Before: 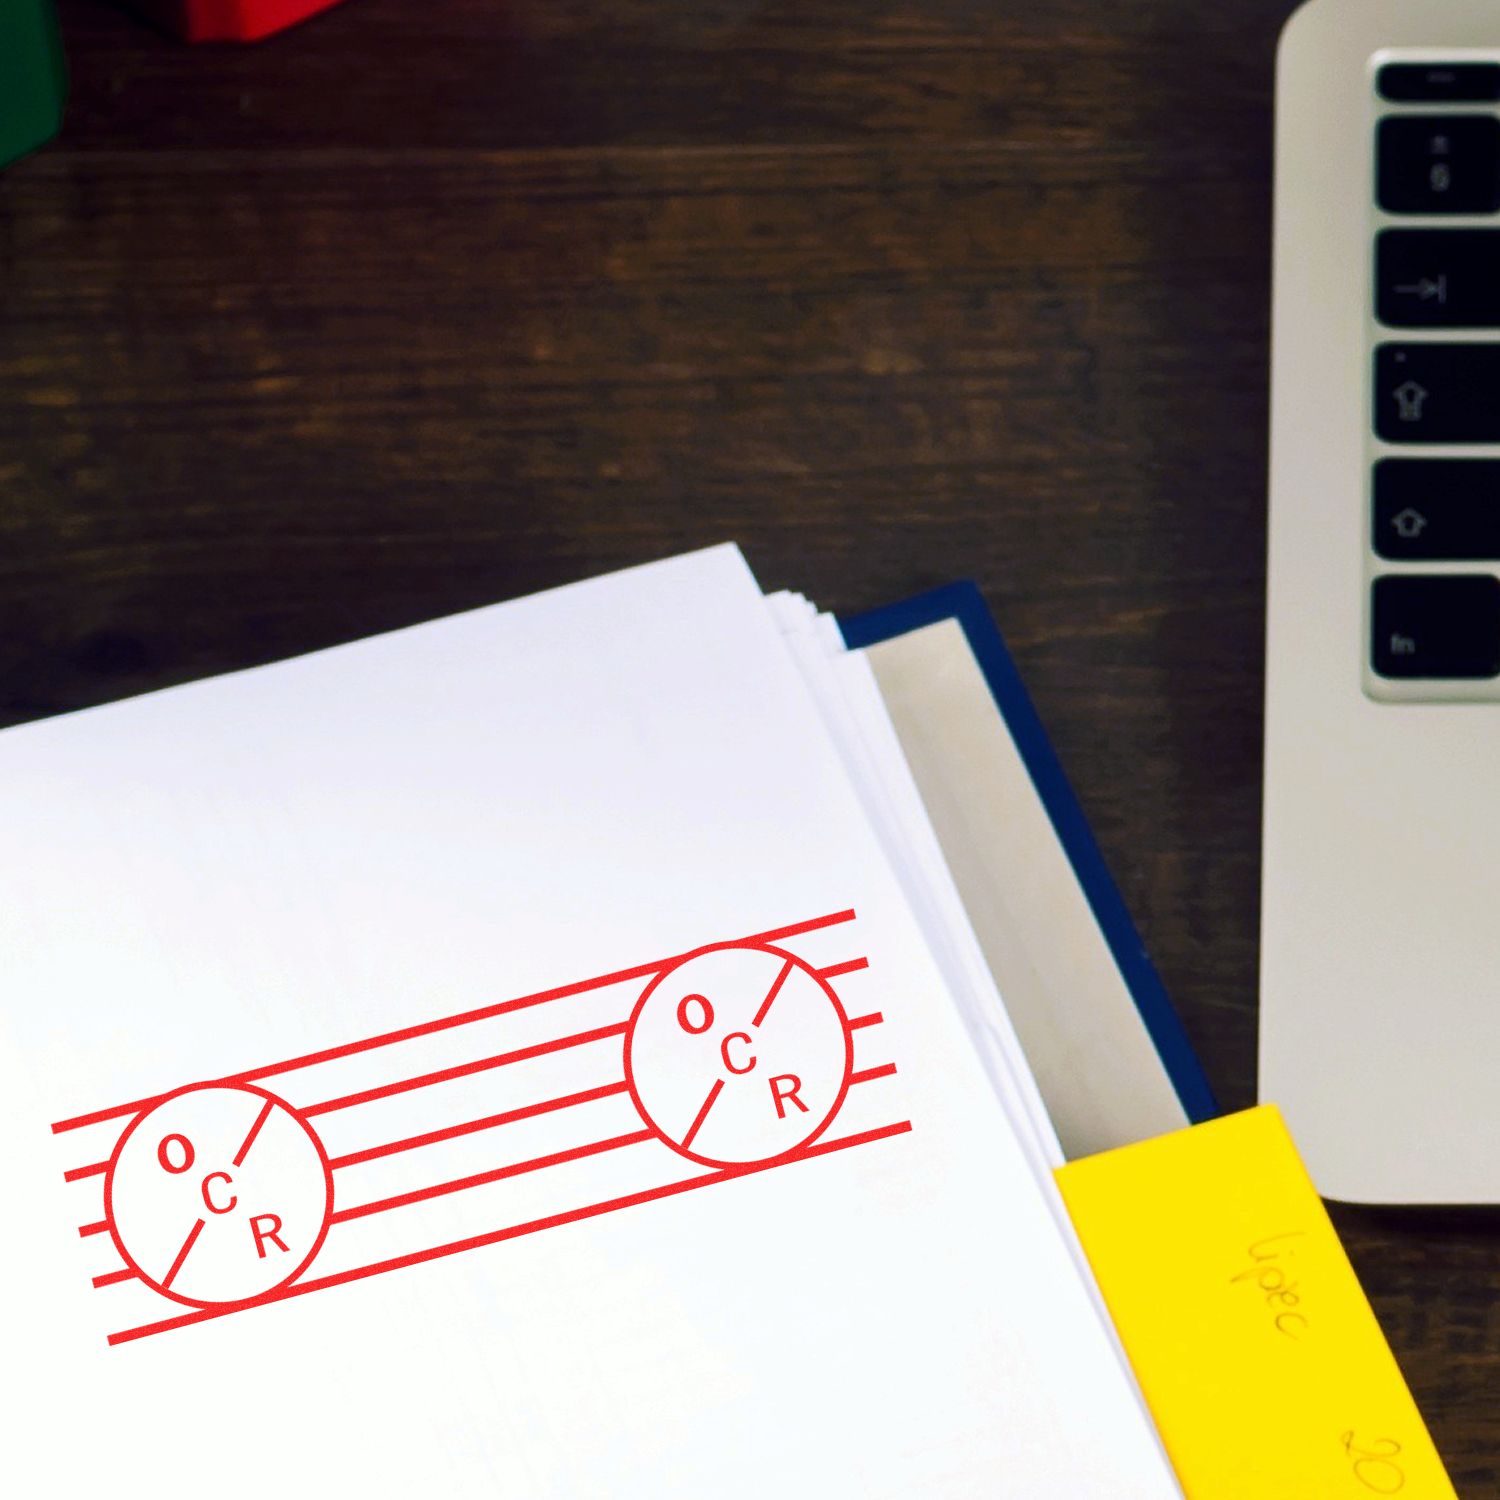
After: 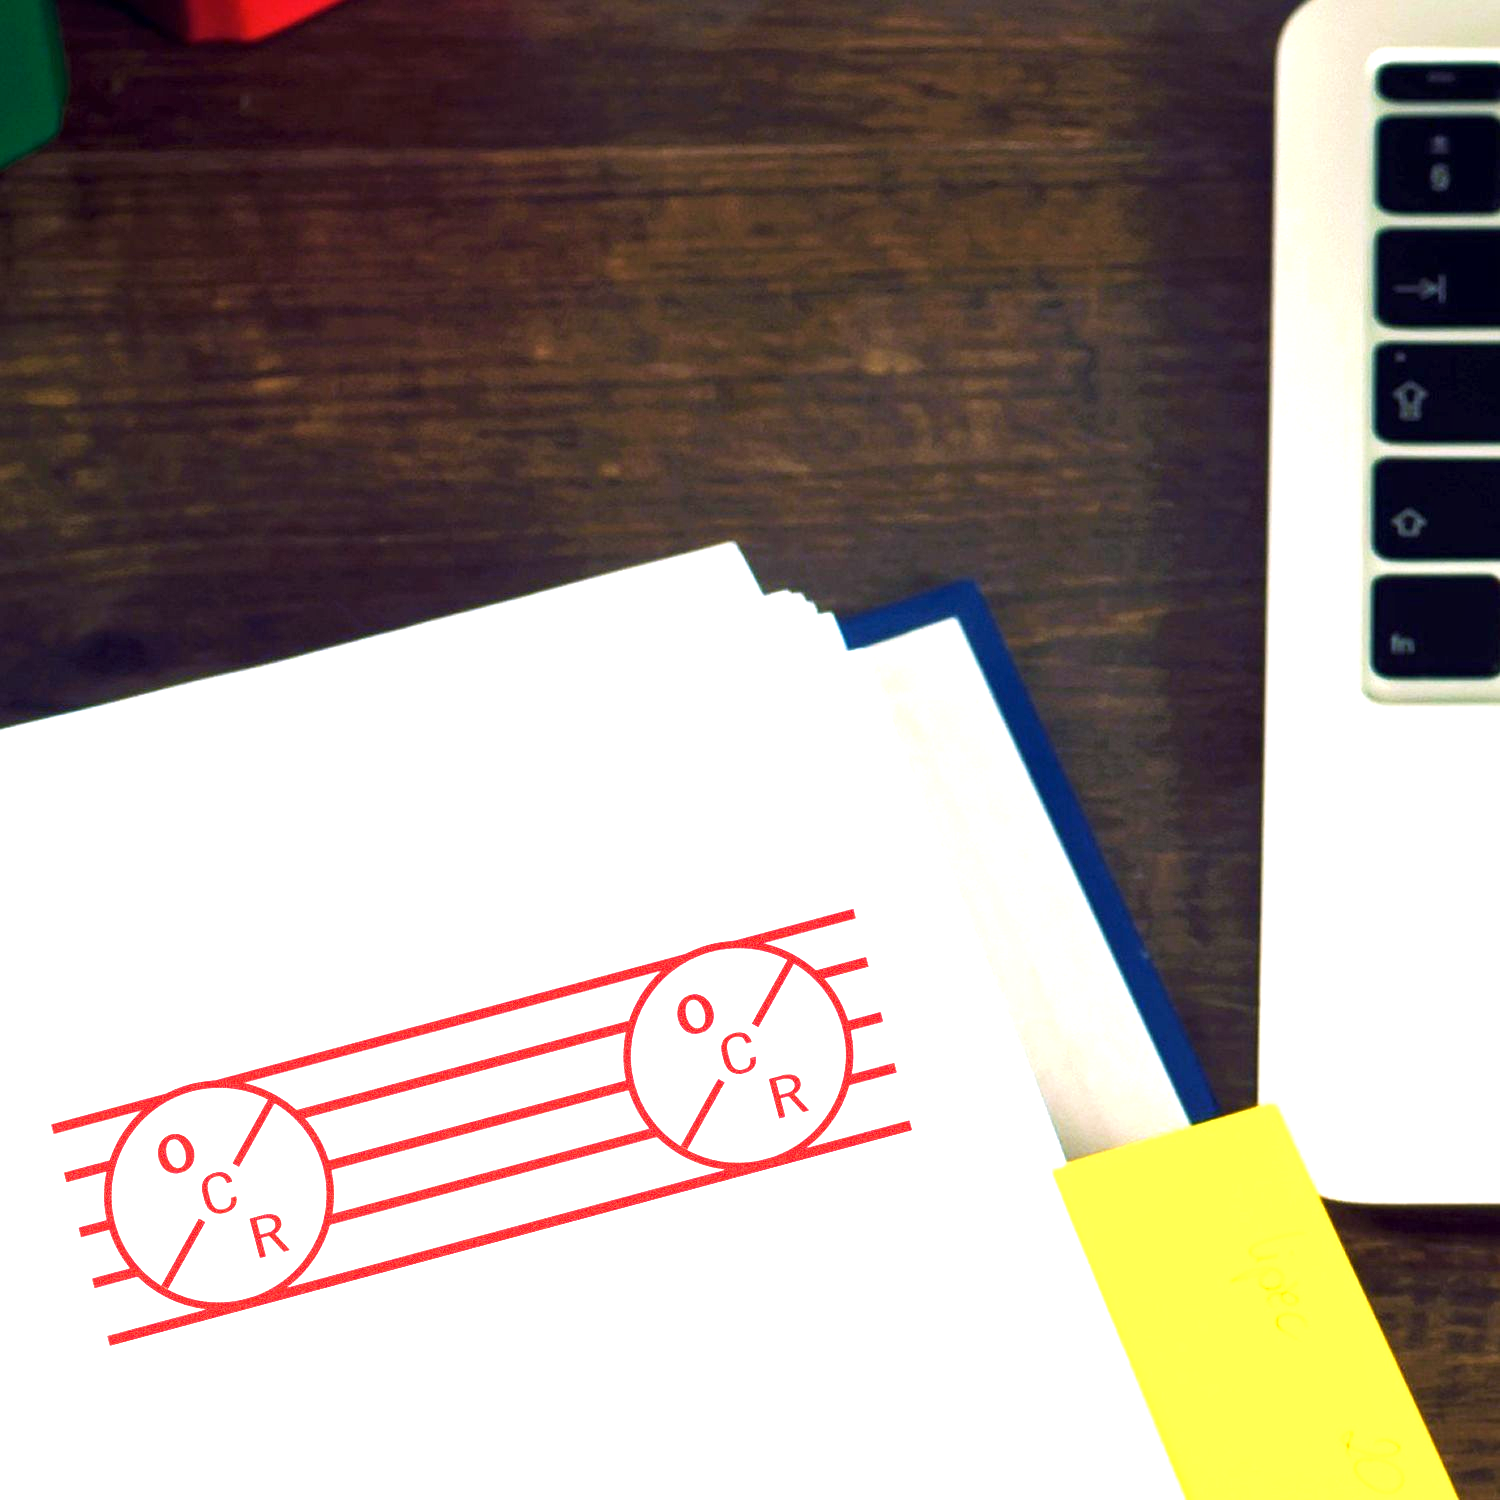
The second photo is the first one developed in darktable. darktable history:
velvia: on, module defaults
exposure: black level correction 0, exposure 1.1 EV, compensate exposure bias true, compensate highlight preservation false
local contrast: mode bilateral grid, contrast 25, coarseness 50, detail 123%, midtone range 0.2
